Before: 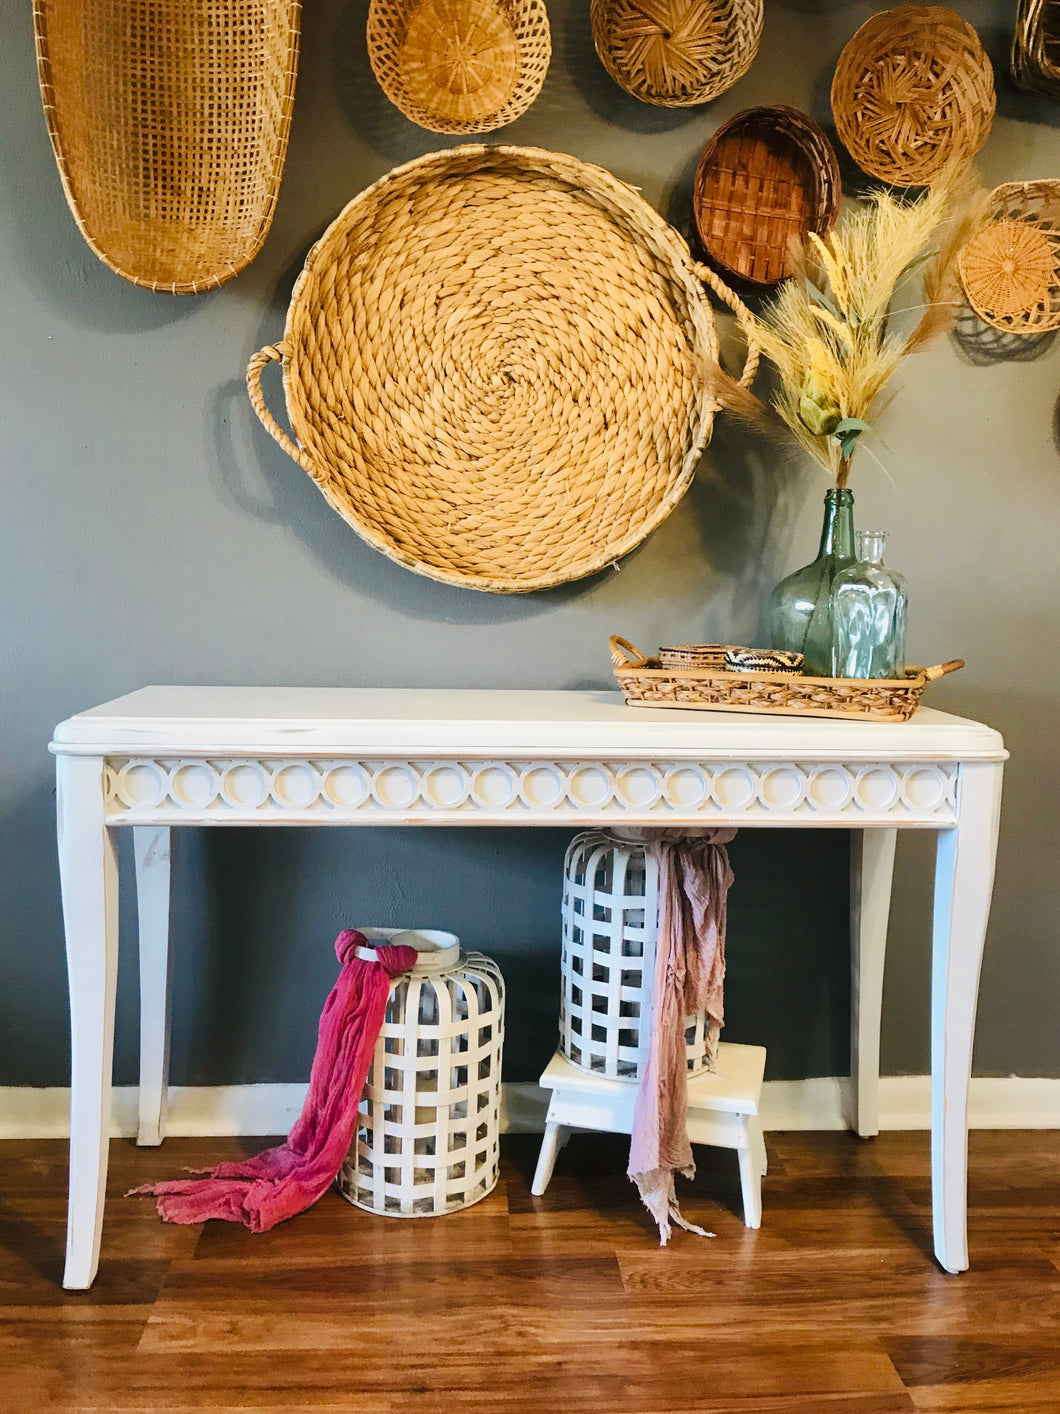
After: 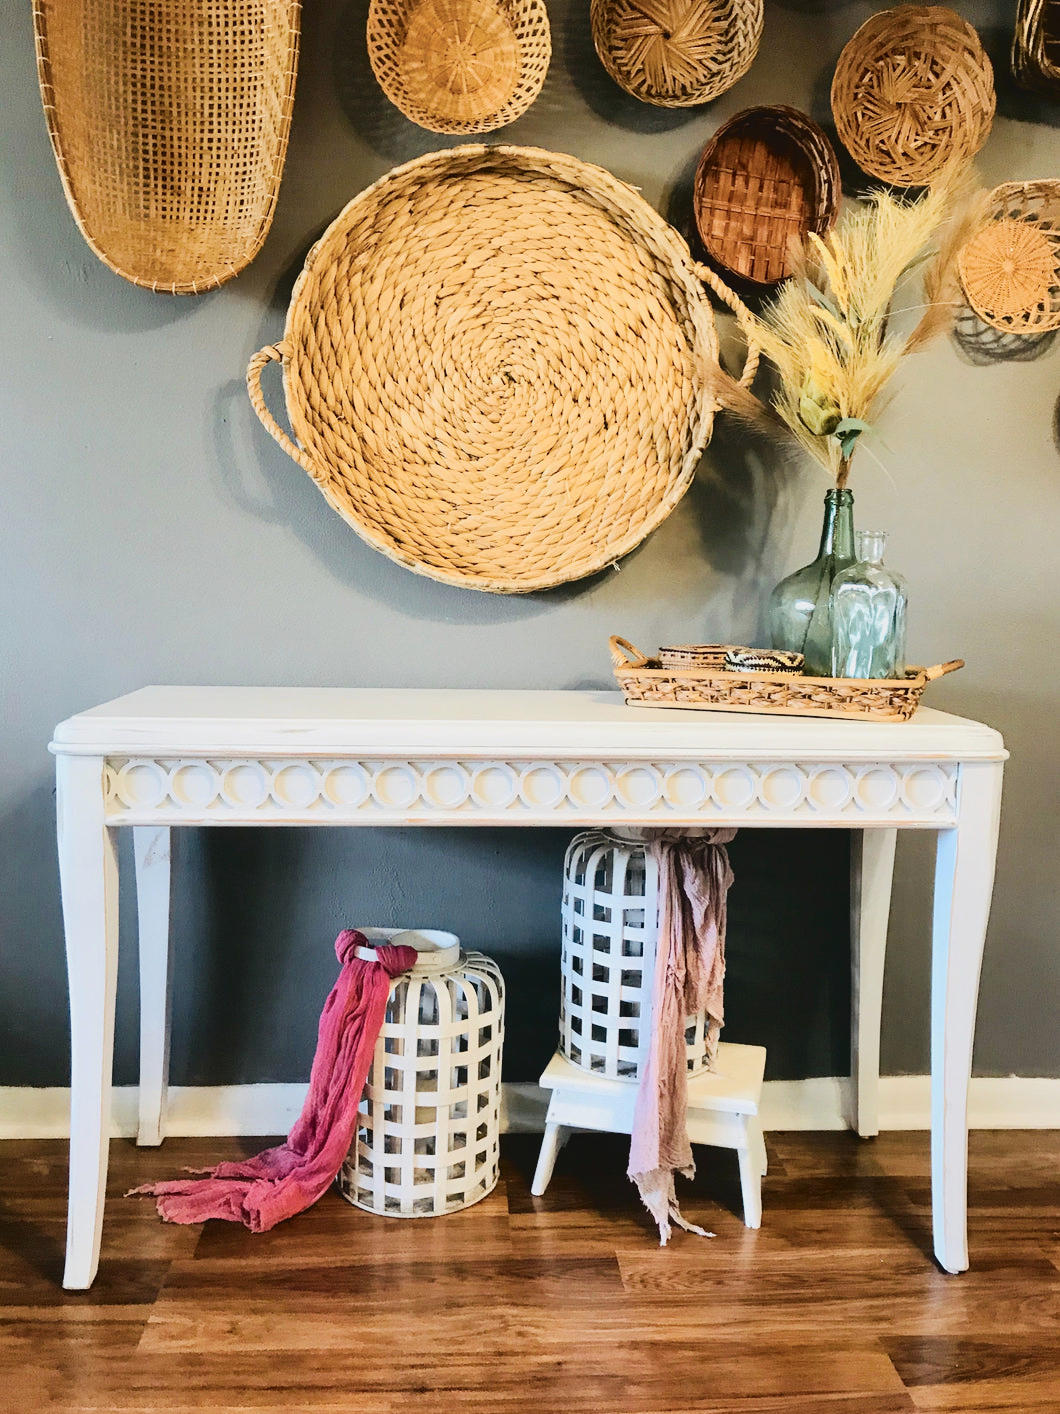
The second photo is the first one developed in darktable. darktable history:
contrast brightness saturation: contrast -0.09, brightness -0.039, saturation -0.114
shadows and highlights: shadows 1.6, highlights 38.92
tone curve: curves: ch0 [(0, 0) (0.003, 0.031) (0.011, 0.033) (0.025, 0.038) (0.044, 0.049) (0.069, 0.059) (0.1, 0.071) (0.136, 0.093) (0.177, 0.142) (0.224, 0.204) (0.277, 0.292) (0.335, 0.387) (0.399, 0.484) (0.468, 0.567) (0.543, 0.643) (0.623, 0.712) (0.709, 0.776) (0.801, 0.837) (0.898, 0.903) (1, 1)], color space Lab, independent channels, preserve colors none
